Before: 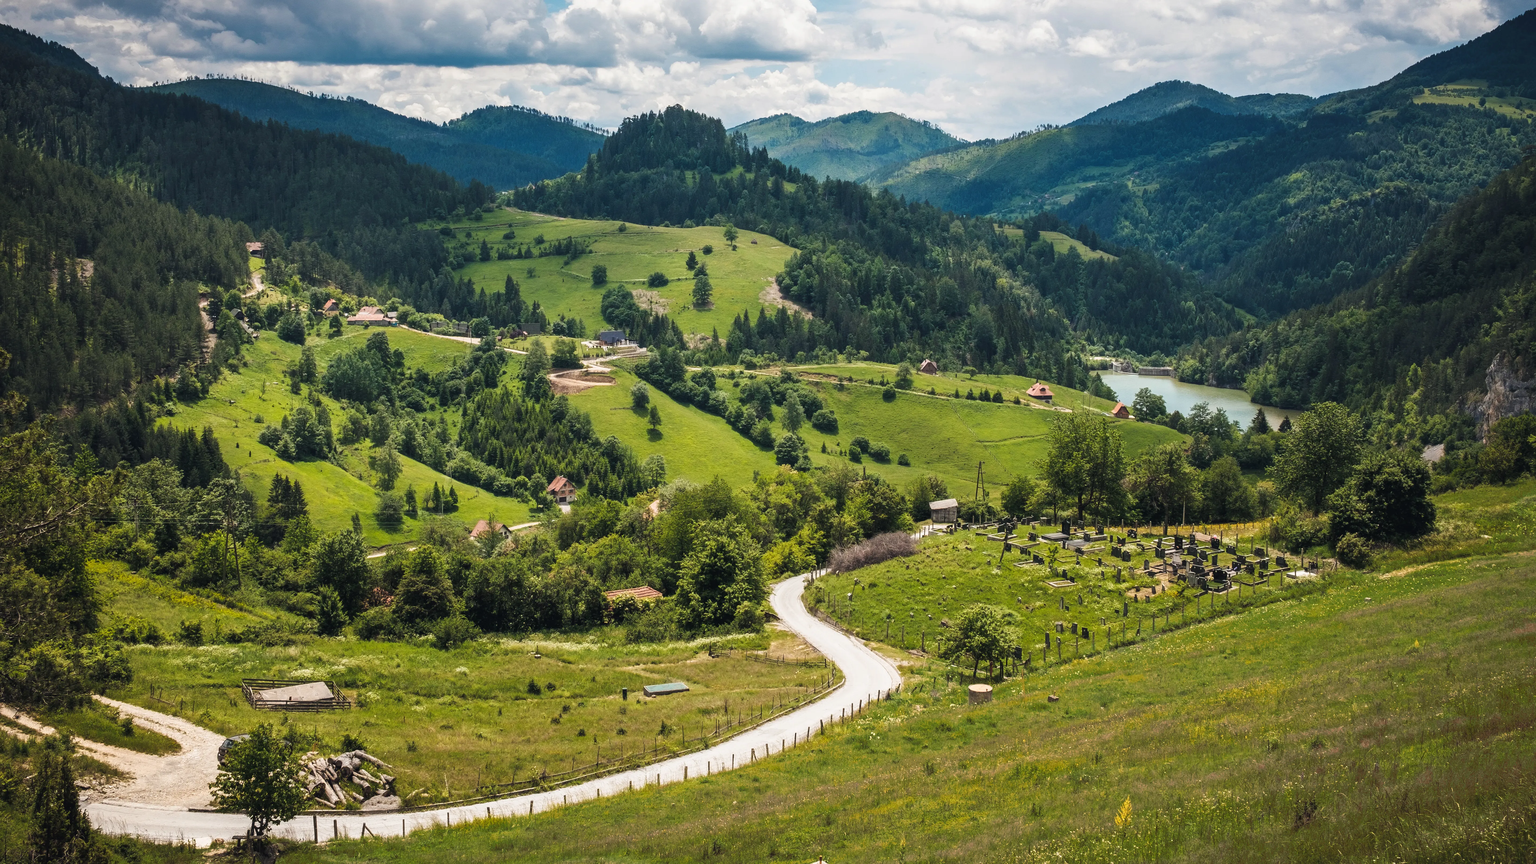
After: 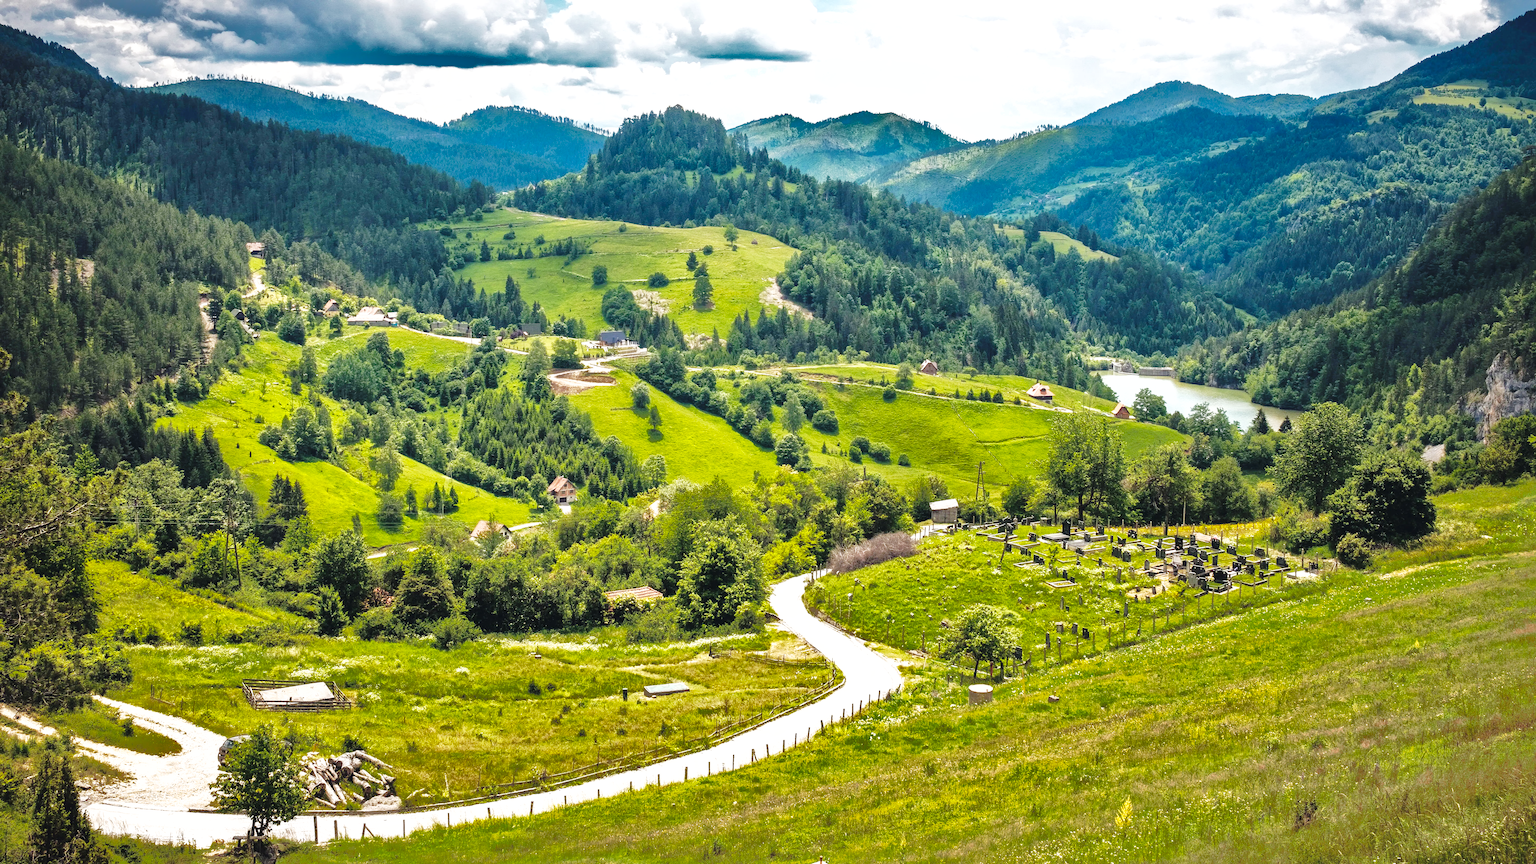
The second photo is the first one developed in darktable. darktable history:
exposure: exposure 0.74 EV, compensate highlight preservation false
base curve: curves: ch0 [(0, 0) (0.028, 0.03) (0.121, 0.232) (0.46, 0.748) (0.859, 0.968) (1, 1)], preserve colors none
shadows and highlights: shadows -19.91, highlights -73.15
